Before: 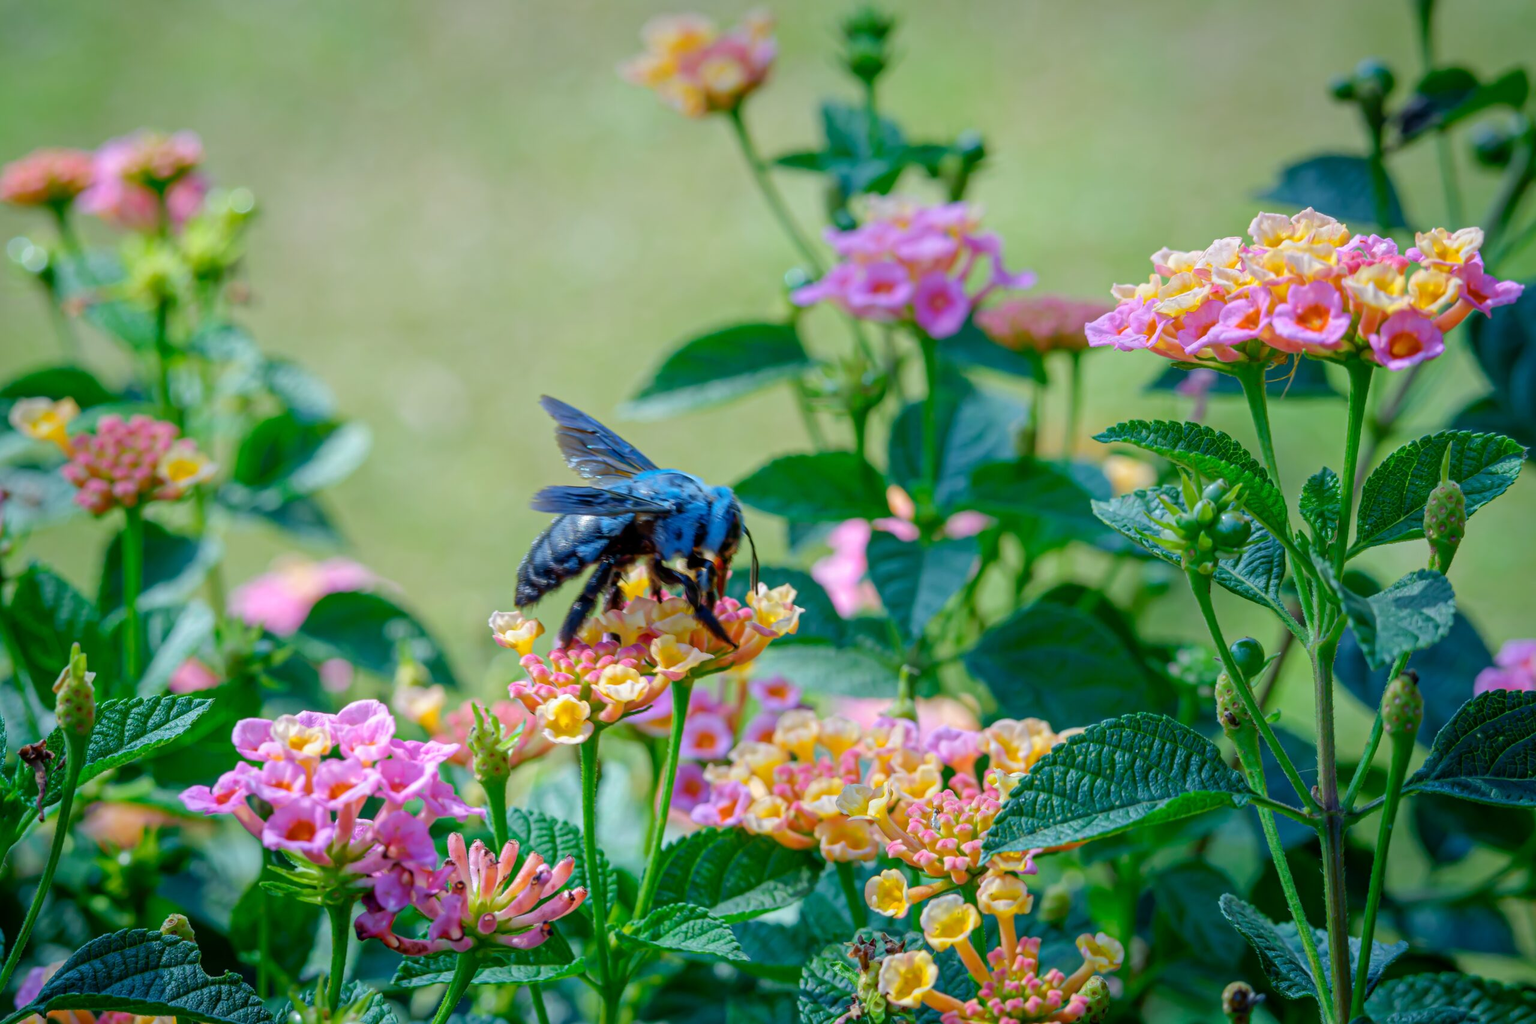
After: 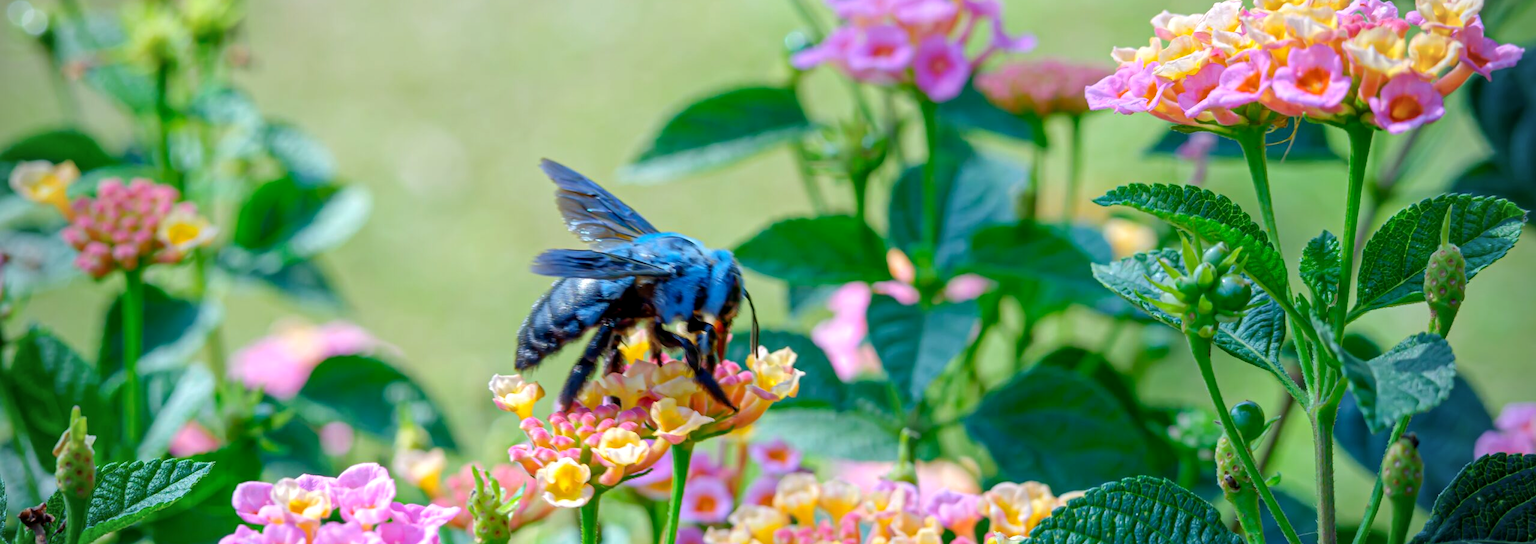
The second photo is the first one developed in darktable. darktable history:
vignetting: fall-off radius 99.89%, width/height ratio 1.34
exposure: black level correction 0.001, exposure 0.297 EV, compensate exposure bias true, compensate highlight preservation false
crop and rotate: top 23.16%, bottom 23.624%
